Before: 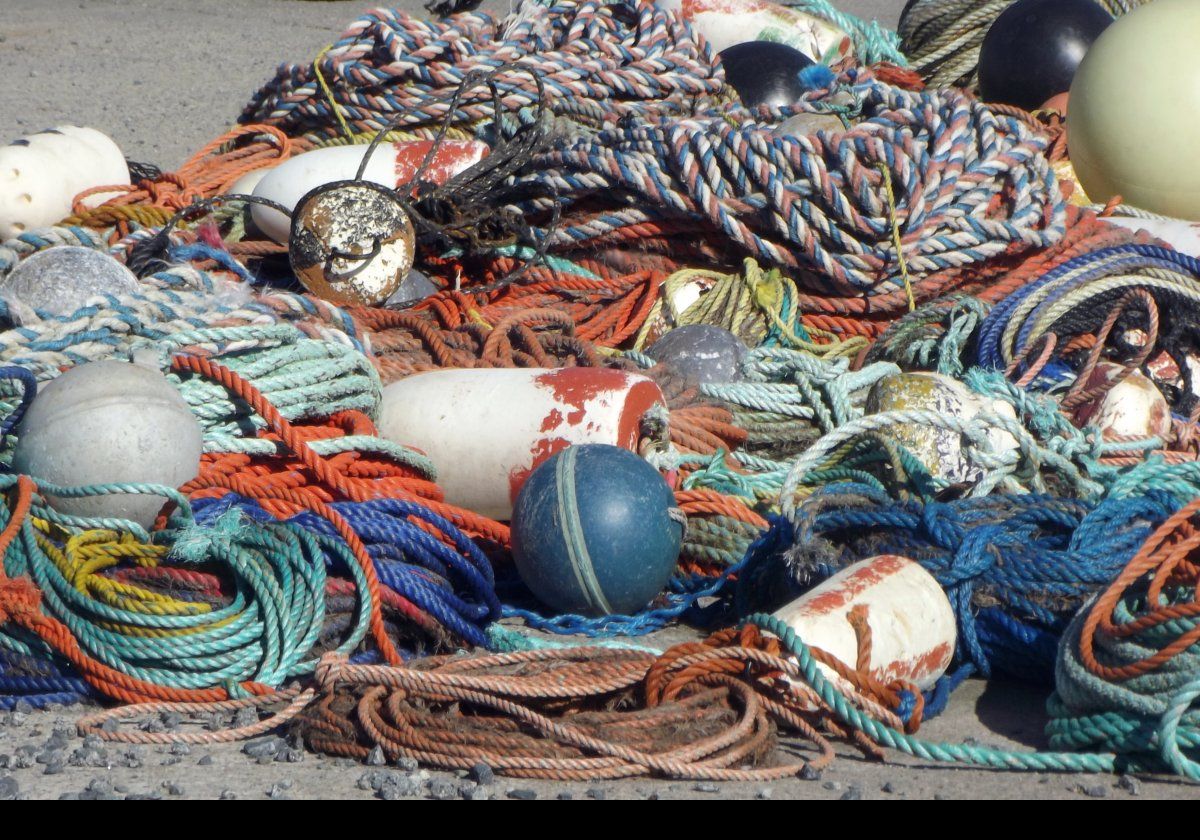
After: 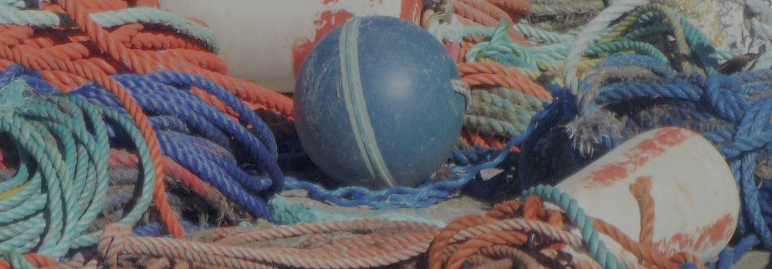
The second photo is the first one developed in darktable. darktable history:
crop: left 18.165%, top 51.038%, right 17.433%, bottom 16.862%
filmic rgb: black relative exposure -15.92 EV, white relative exposure 7.98 EV, hardness 4.18, latitude 49.7%, contrast 0.513, iterations of high-quality reconstruction 10
